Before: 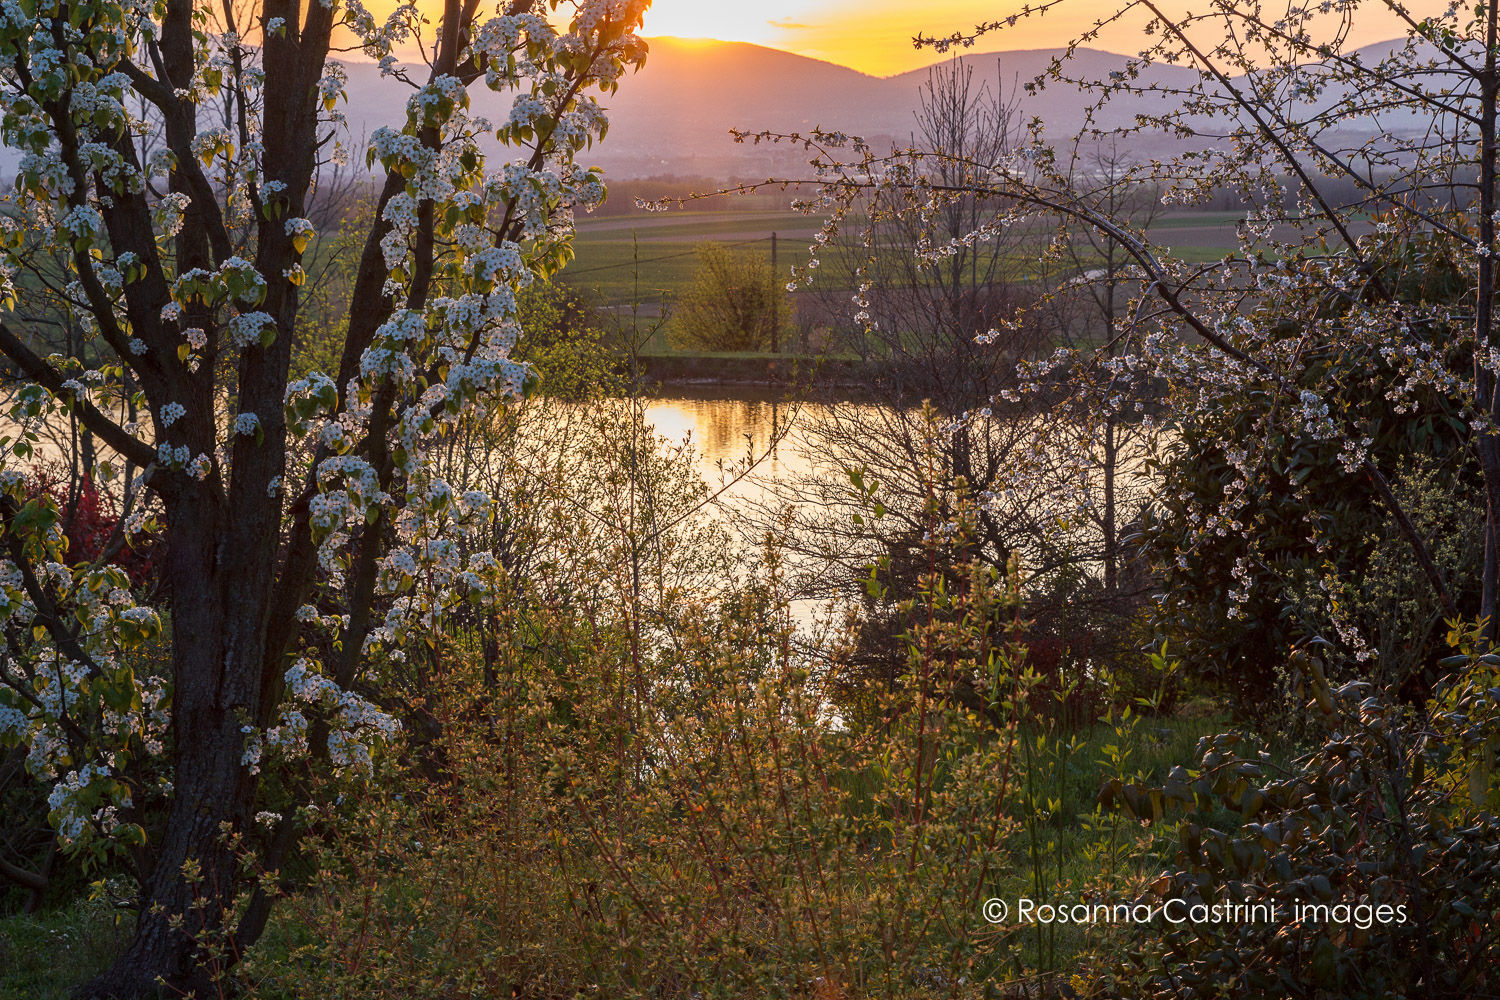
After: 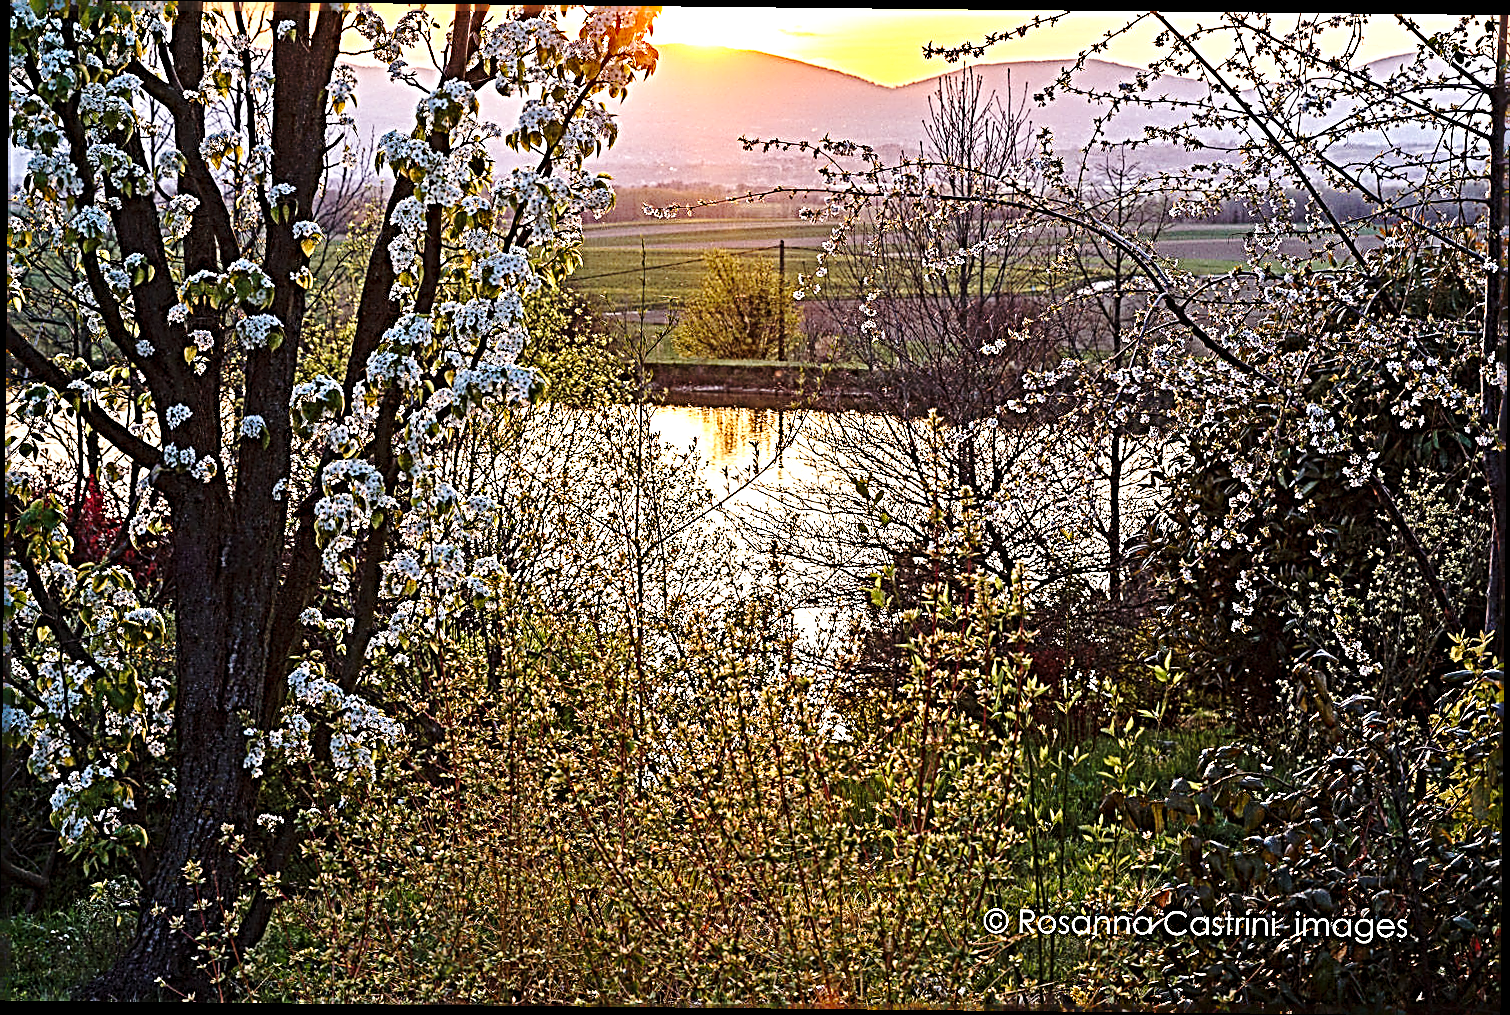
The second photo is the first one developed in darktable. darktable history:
crop and rotate: angle -0.598°
levels: levels [0, 0.474, 0.947]
sharpen: radius 4.005, amount 1.987
base curve: curves: ch0 [(0, 0) (0.028, 0.03) (0.121, 0.232) (0.46, 0.748) (0.859, 0.968) (1, 1)], preserve colors none
